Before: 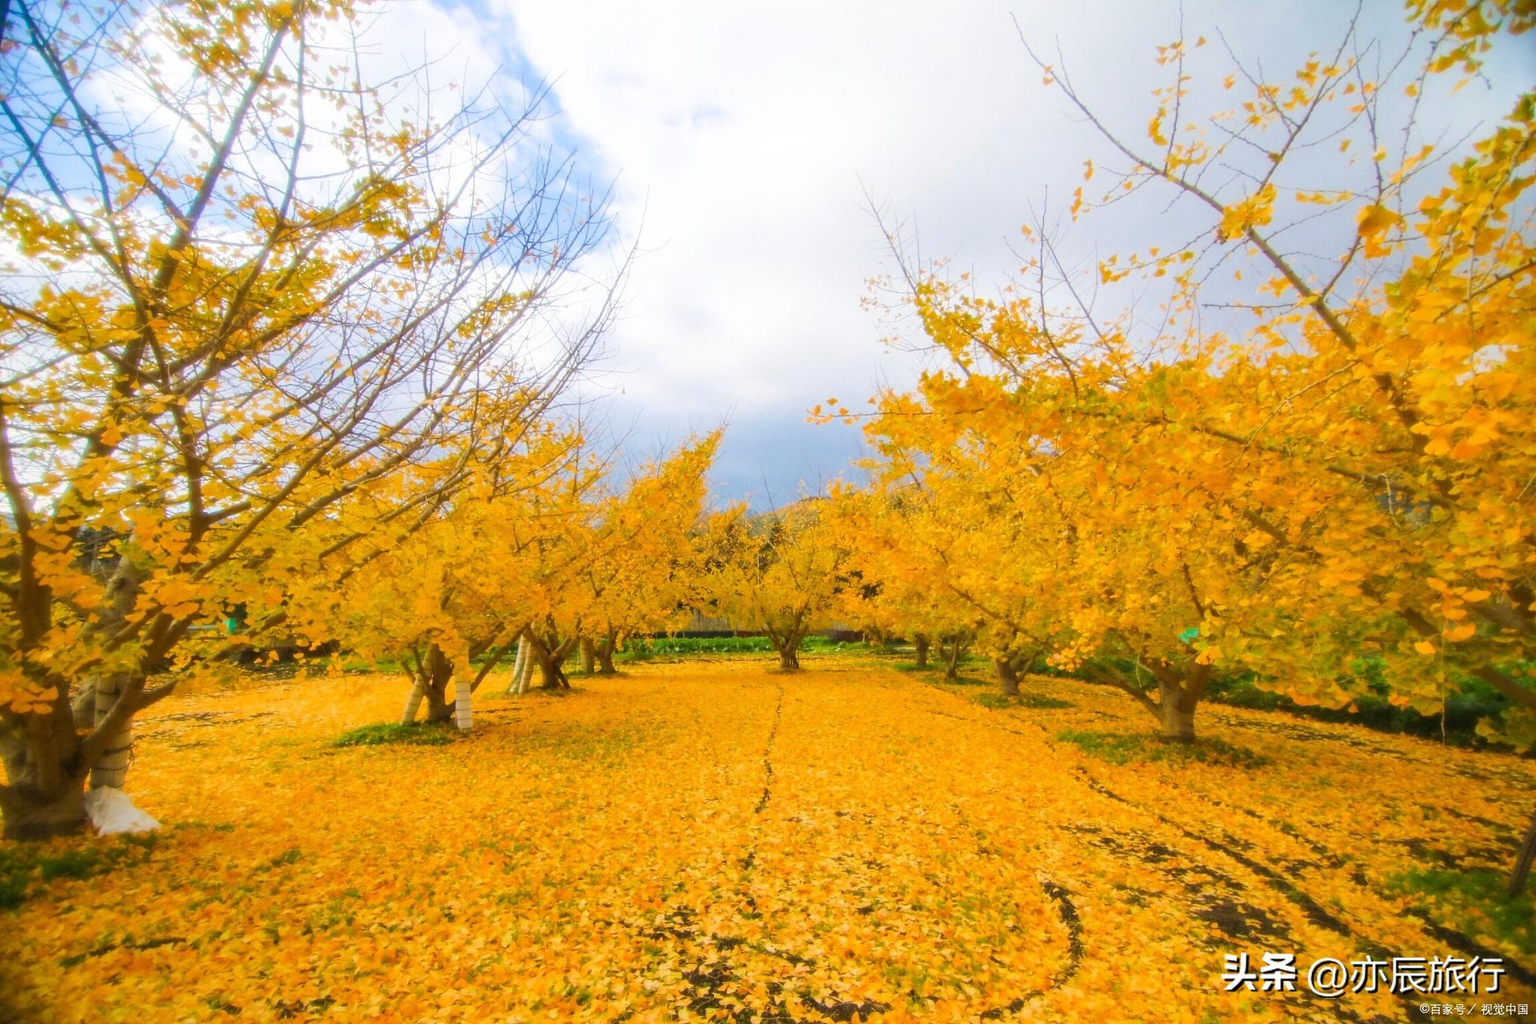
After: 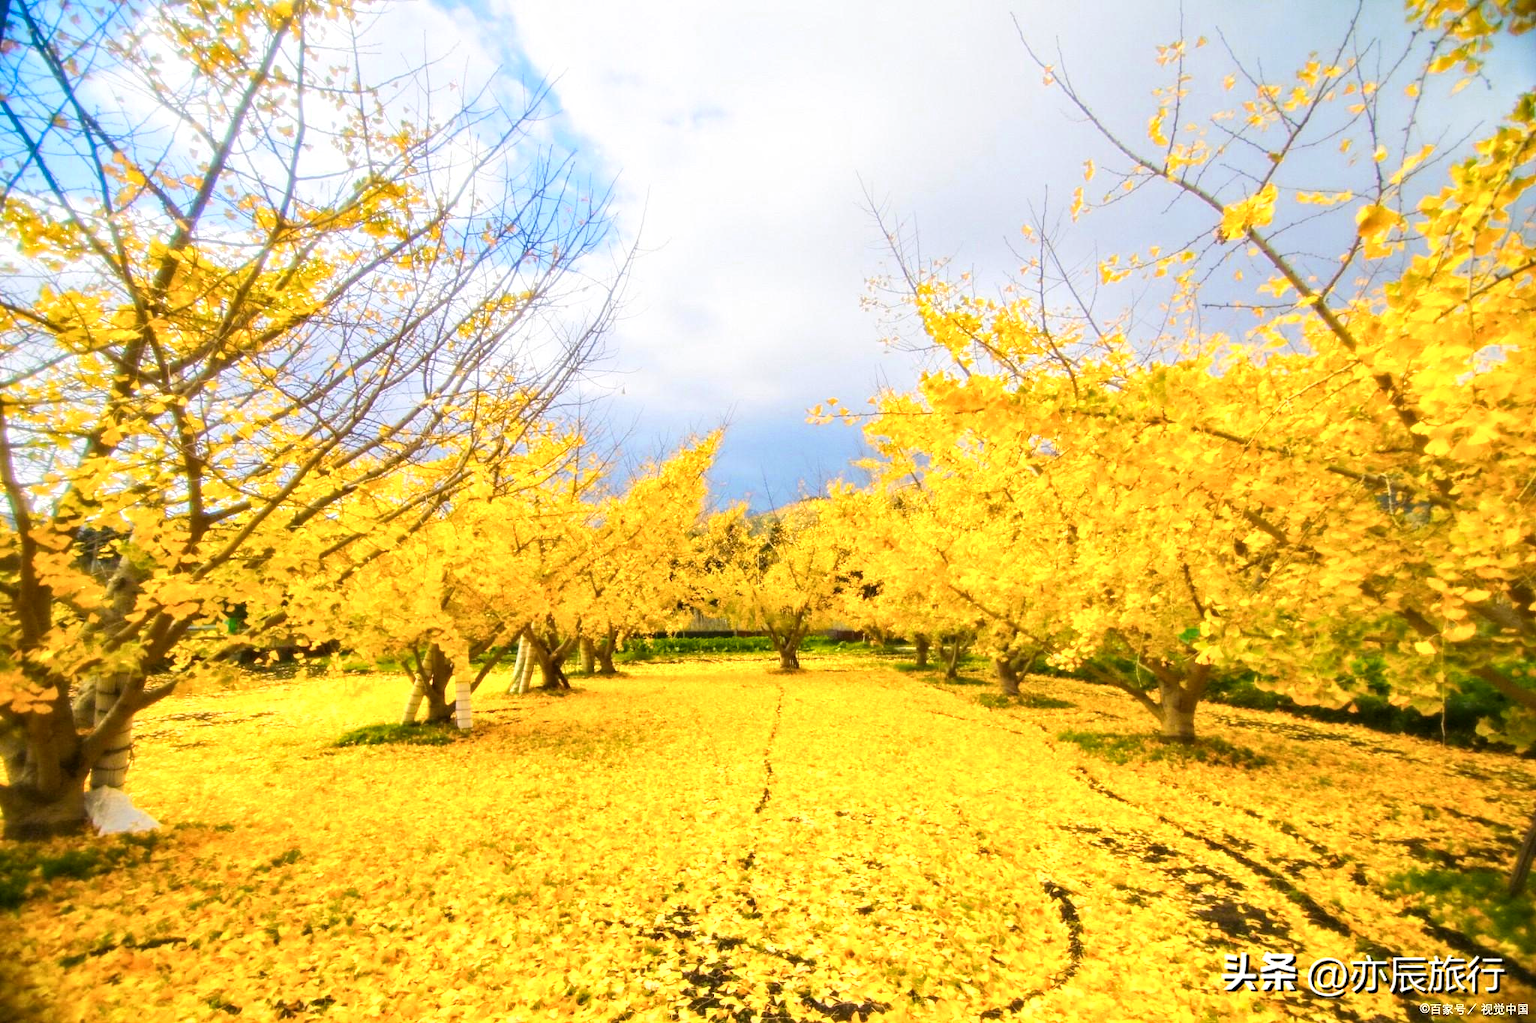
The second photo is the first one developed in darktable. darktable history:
contrast equalizer: octaves 7, y [[0.5, 0.501, 0.532, 0.538, 0.54, 0.541], [0.5 ×6], [0.5 ×6], [0 ×6], [0 ×6]]
color zones: curves: ch0 [(0.099, 0.624) (0.257, 0.596) (0.384, 0.376) (0.529, 0.492) (0.697, 0.564) (0.768, 0.532) (0.908, 0.644)]; ch1 [(0.112, 0.564) (0.254, 0.612) (0.432, 0.676) (0.592, 0.456) (0.743, 0.684) (0.888, 0.536)]; ch2 [(0.25, 0.5) (0.469, 0.36) (0.75, 0.5)]
